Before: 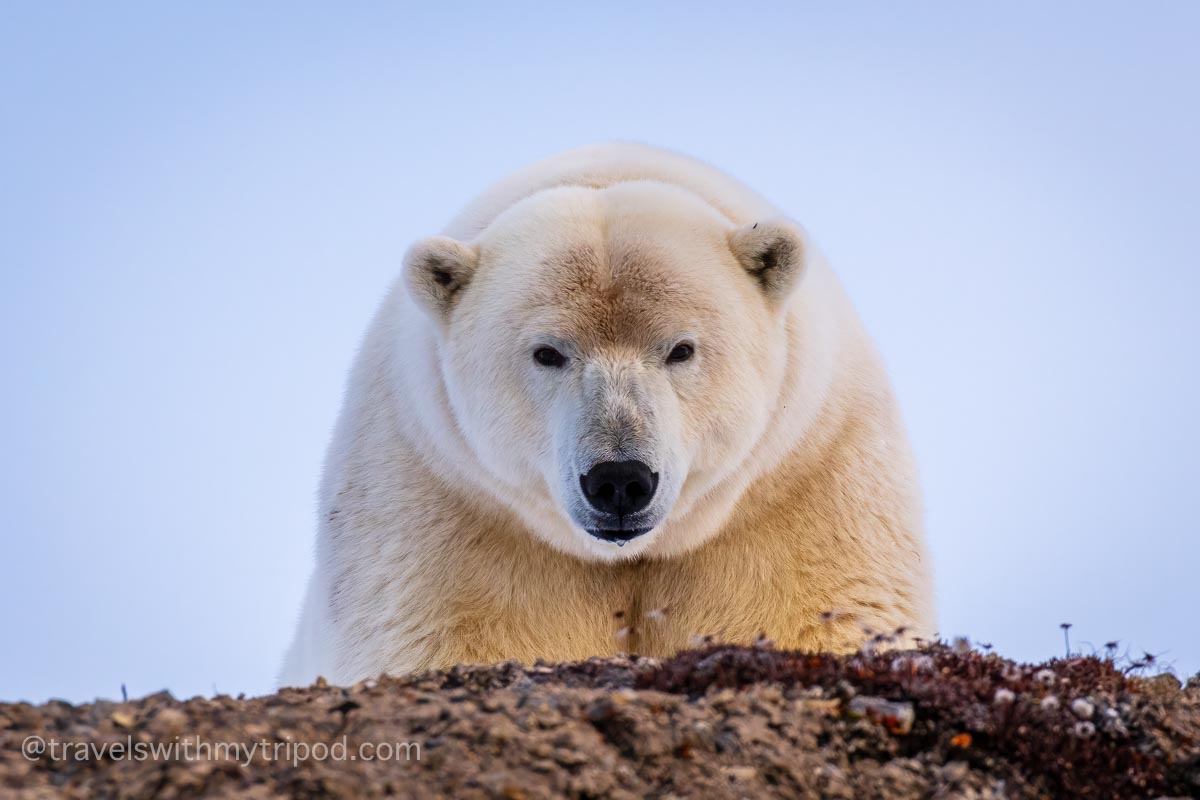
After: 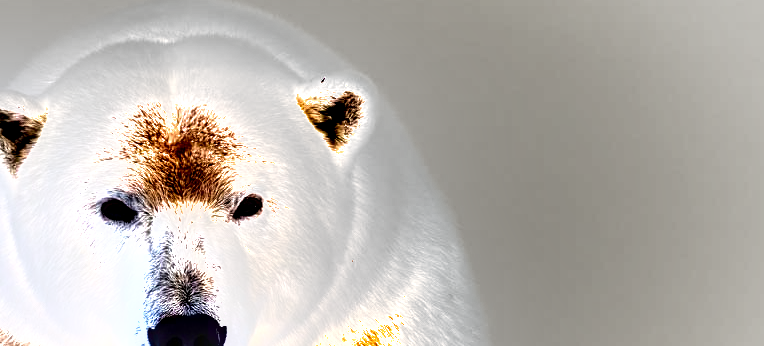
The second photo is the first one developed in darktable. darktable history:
local contrast: highlights 60%, shadows 60%, detail 160%
color balance rgb: perceptual saturation grading › global saturation 35%, perceptual saturation grading › highlights -30%, perceptual saturation grading › shadows 35%, perceptual brilliance grading › global brilliance 3%, perceptual brilliance grading › highlights -3%, perceptual brilliance grading › shadows 3%
crop: left 36.005%, top 18.293%, right 0.31%, bottom 38.444%
exposure: black level correction 0, exposure 1.9 EV, compensate highlight preservation false
shadows and highlights: soften with gaussian
